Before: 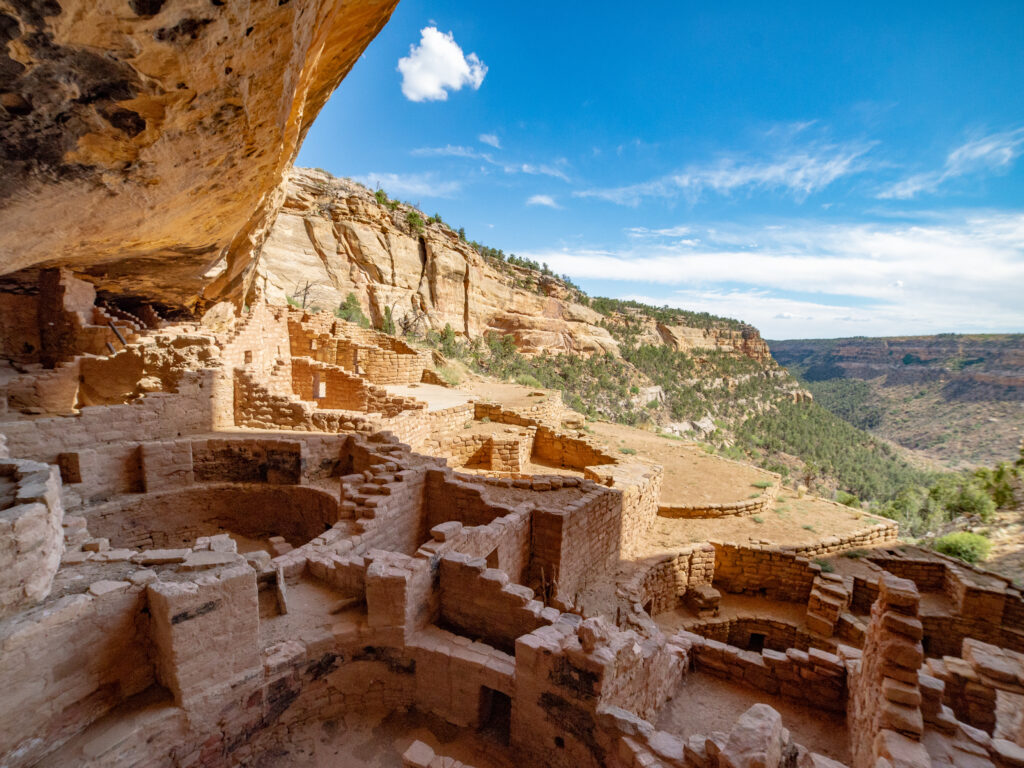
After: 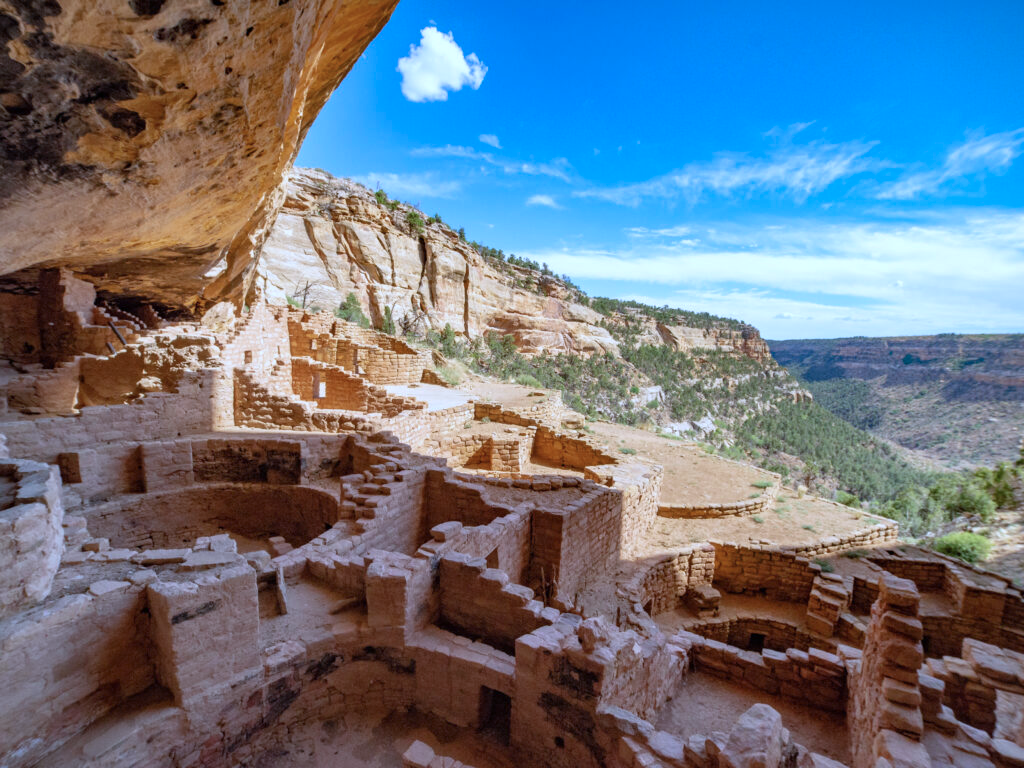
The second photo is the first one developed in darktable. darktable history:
tone equalizer: on, module defaults
color calibration: illuminant custom, x 0.39, y 0.392, temperature 3856.94 K
